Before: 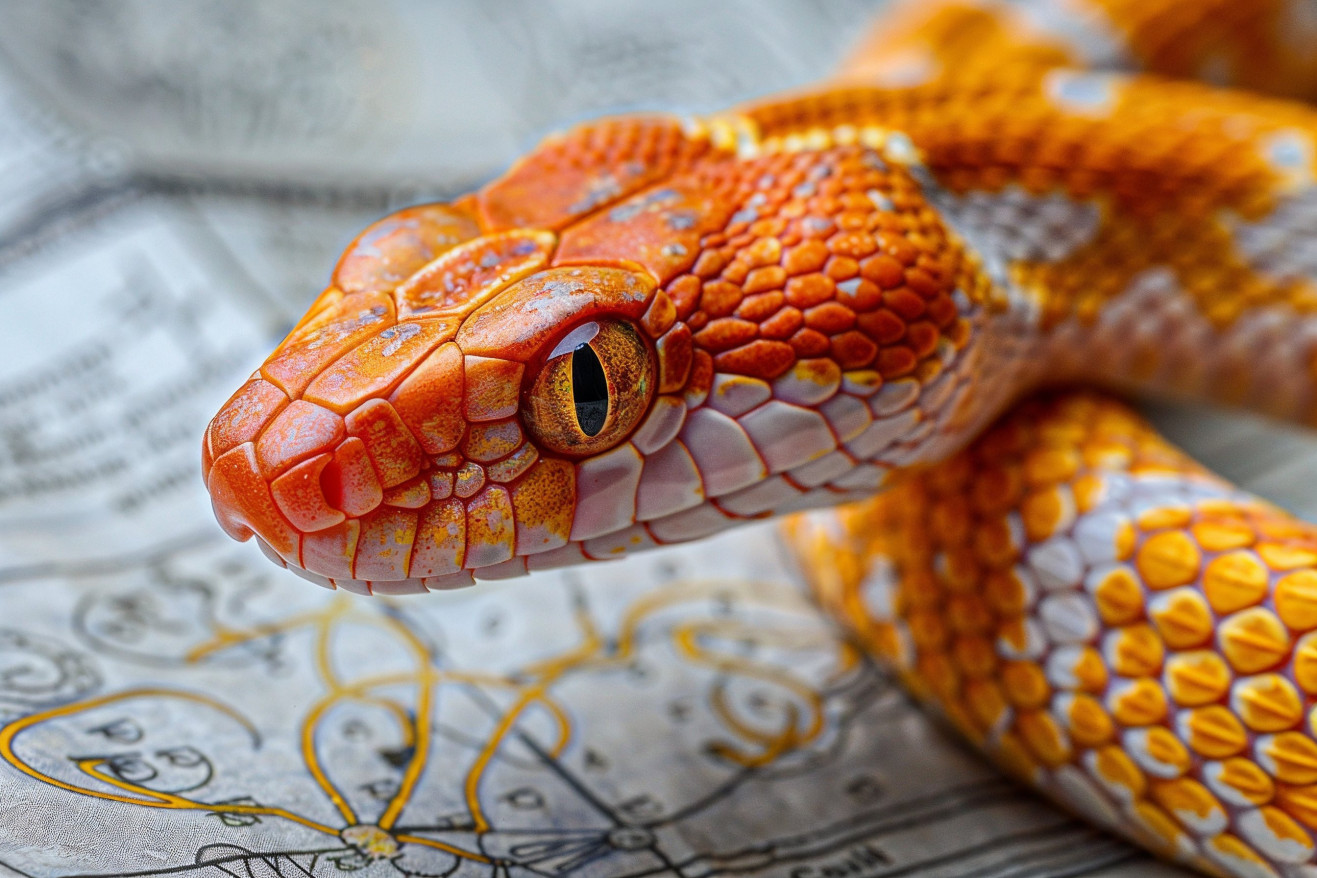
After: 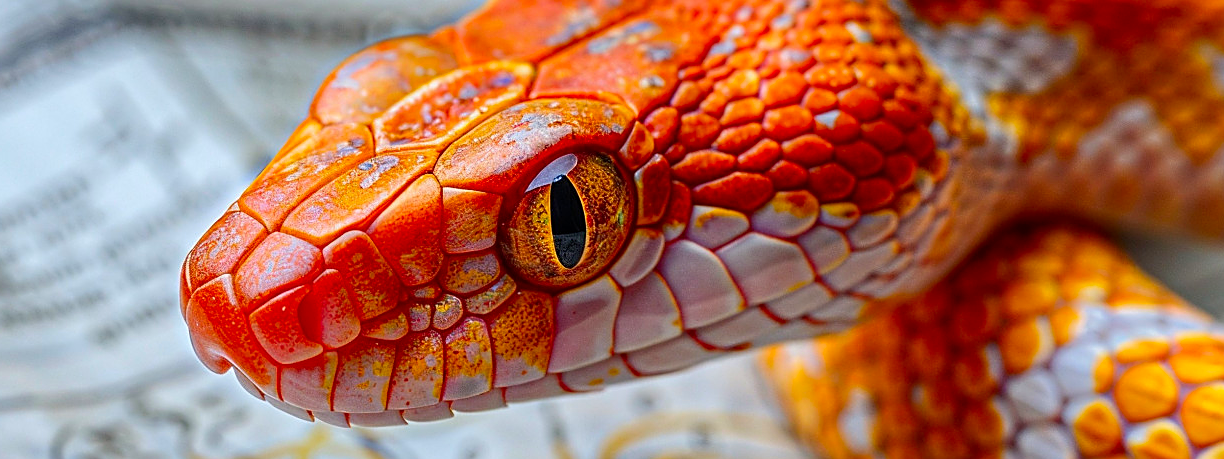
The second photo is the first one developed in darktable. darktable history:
color correction: saturation 1.32
sharpen: on, module defaults
crop: left 1.744%, top 19.225%, right 5.069%, bottom 28.357%
